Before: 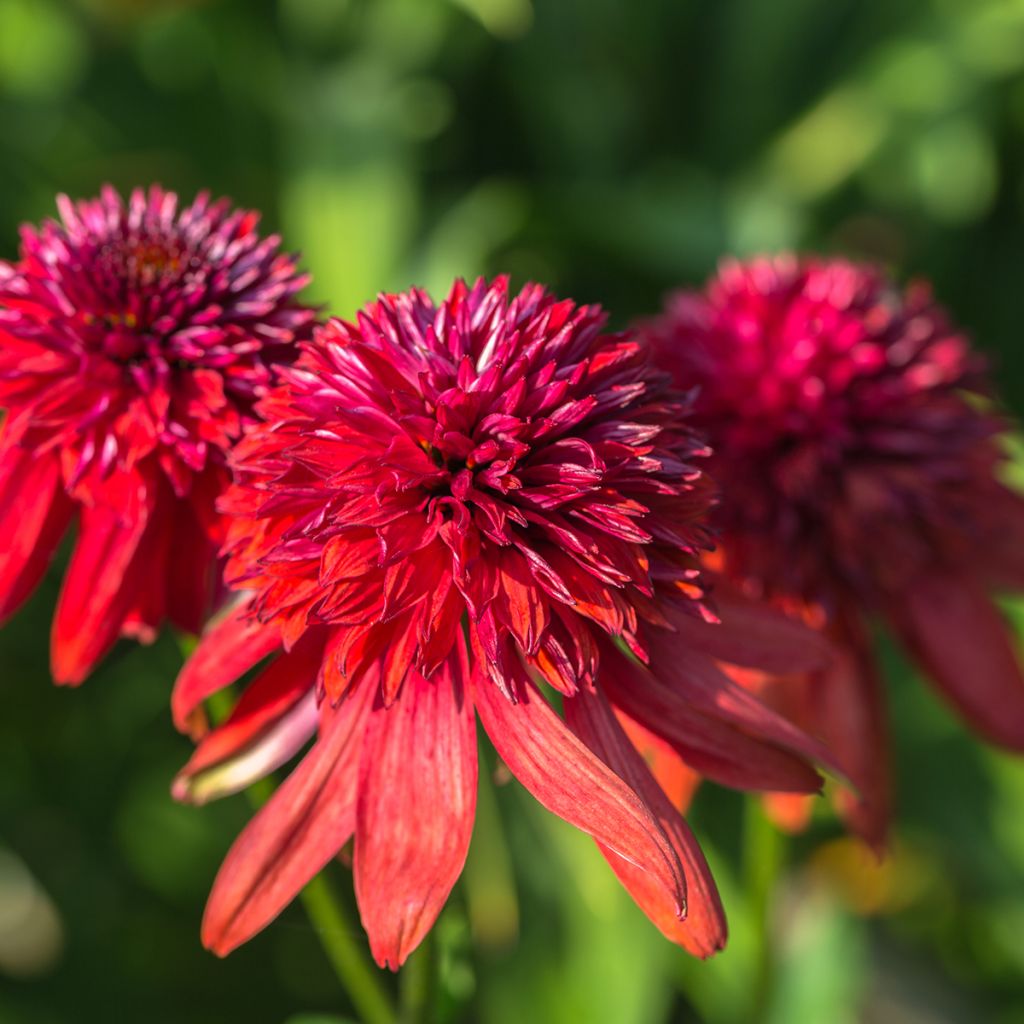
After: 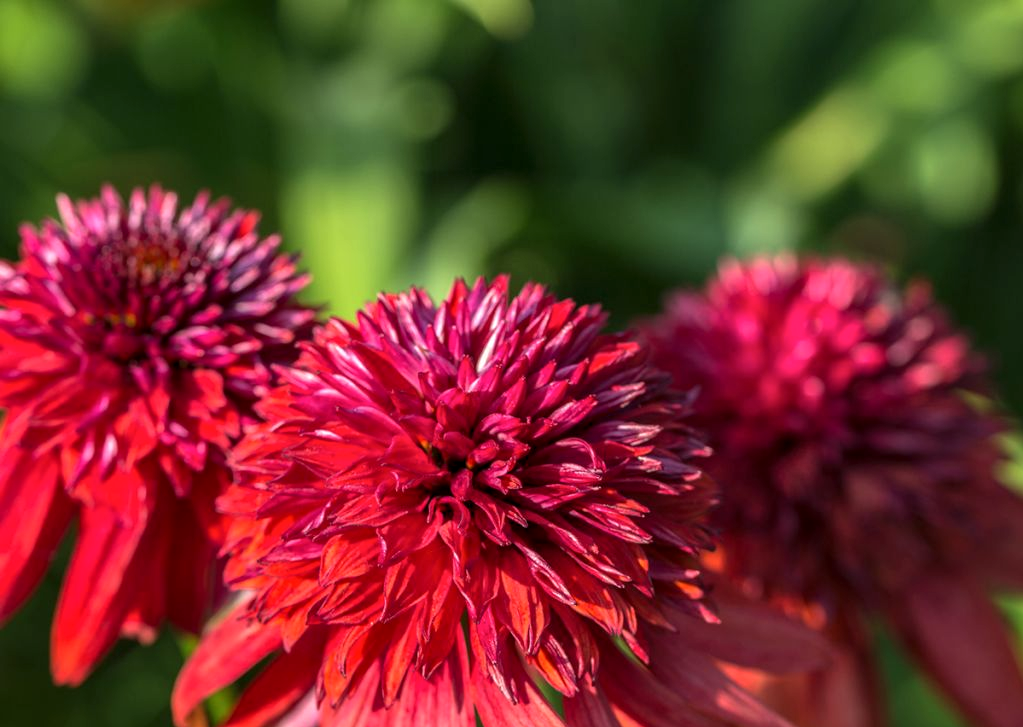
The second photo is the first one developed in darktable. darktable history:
local contrast: on, module defaults
crop: right 0%, bottom 28.974%
